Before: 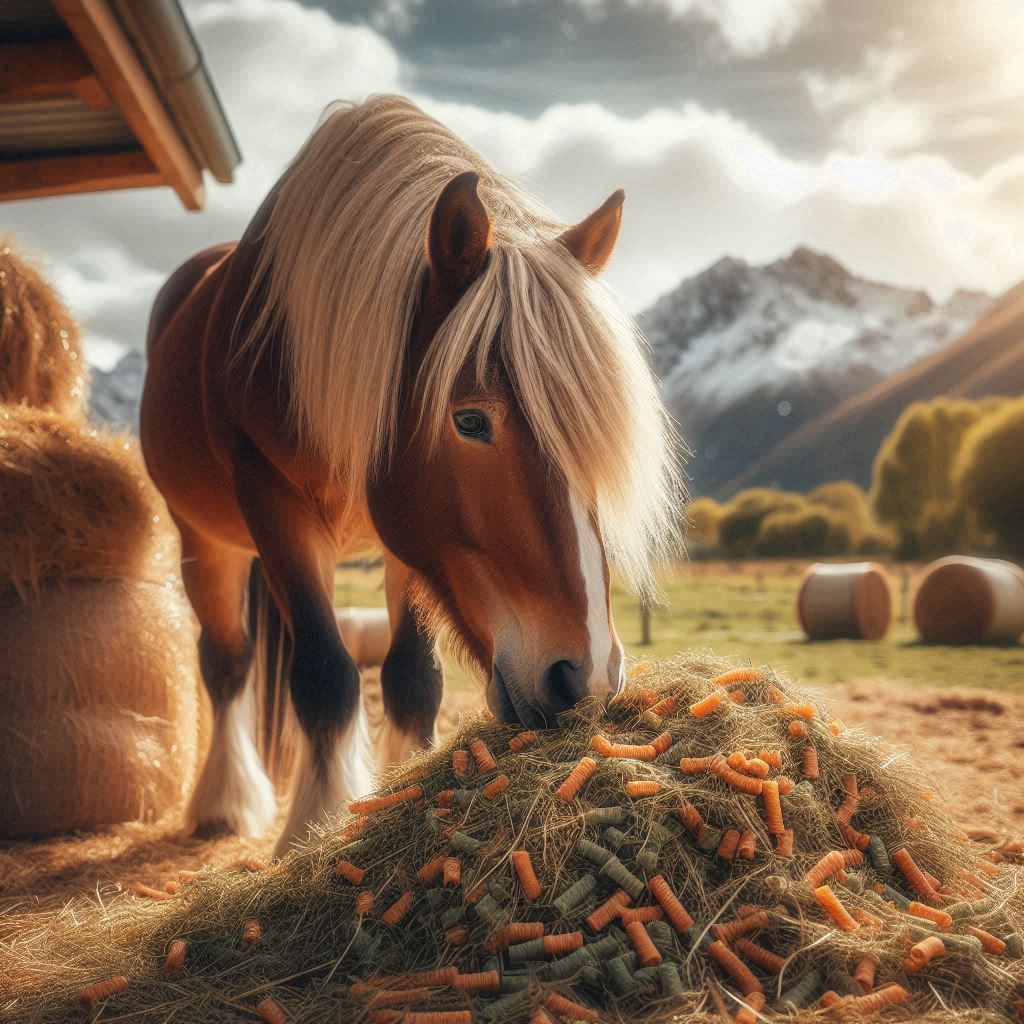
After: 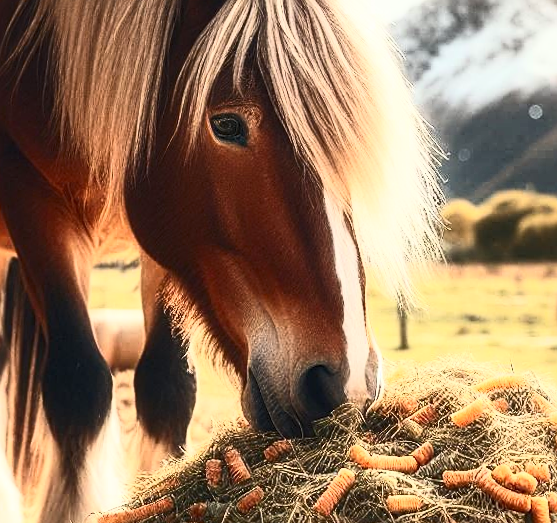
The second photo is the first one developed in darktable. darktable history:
crop: left 25%, top 25%, right 25%, bottom 25%
contrast brightness saturation: contrast 0.62, brightness 0.34, saturation 0.14
sharpen: on, module defaults
rotate and perspective: rotation 0.128°, lens shift (vertical) -0.181, lens shift (horizontal) -0.044, shear 0.001, automatic cropping off
